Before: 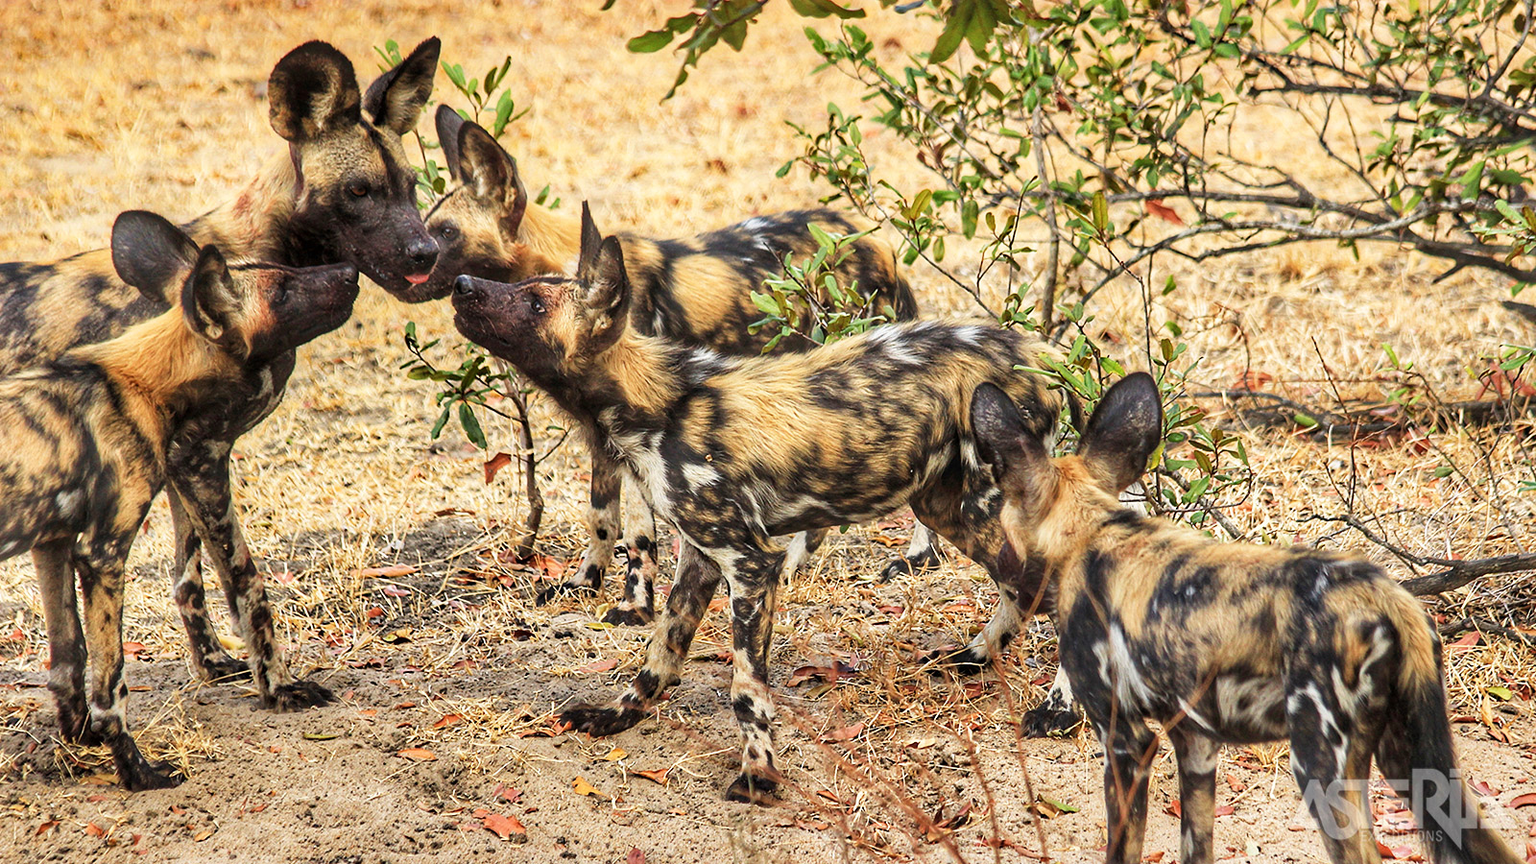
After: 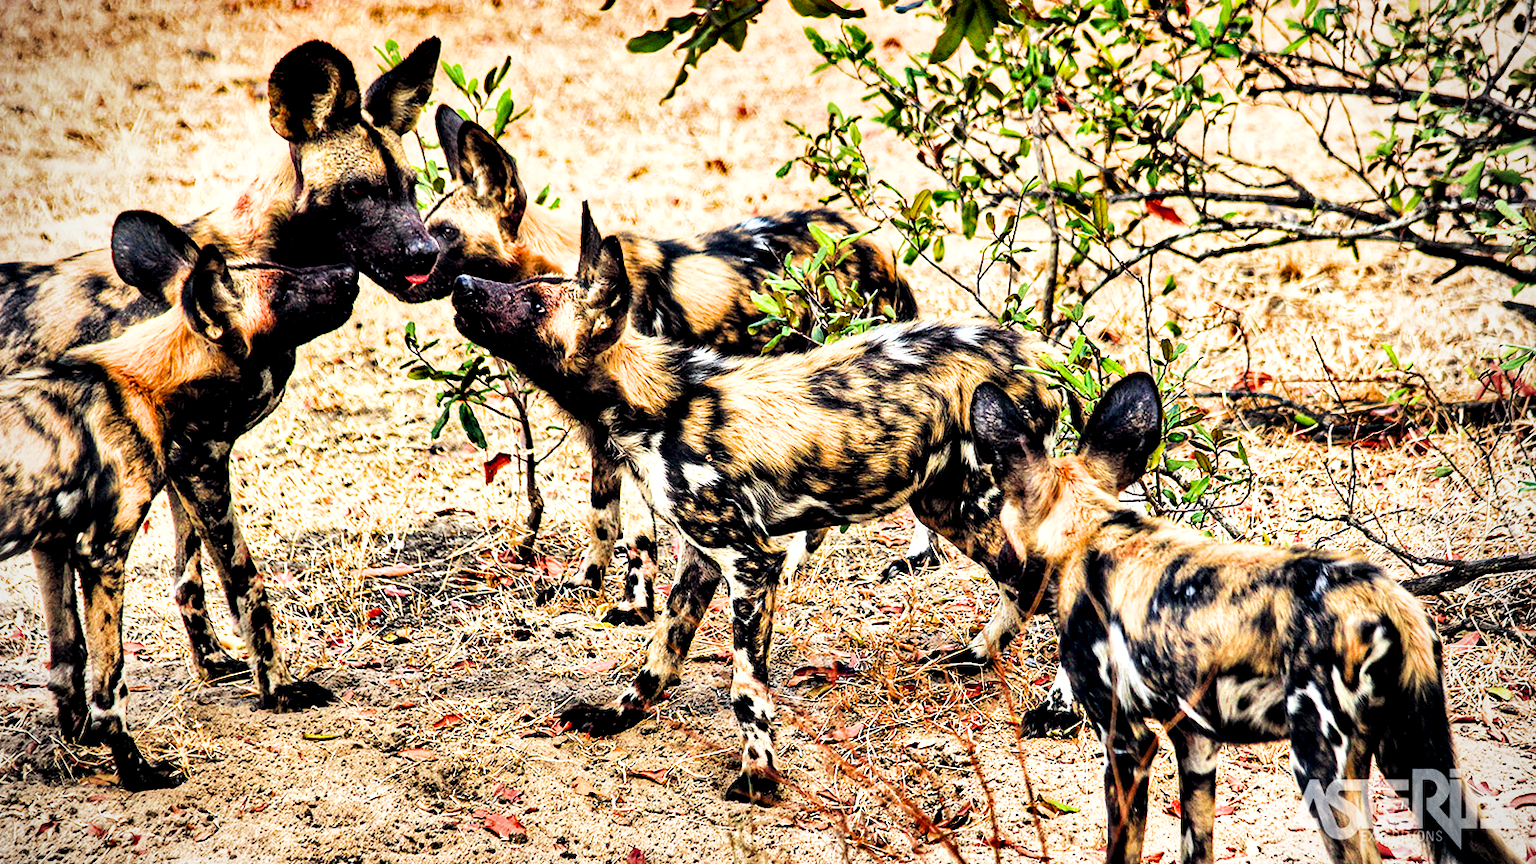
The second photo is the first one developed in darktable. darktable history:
vignetting: unbound false
color balance rgb: shadows lift › chroma 1.014%, shadows lift › hue 216.65°, global offset › chroma 0.138%, global offset › hue 253.98°, perceptual saturation grading › global saturation 9.714%, global vibrance 16.089%, saturation formula JzAzBz (2021)
contrast equalizer: y [[0.6 ×6], [0.55 ×6], [0 ×6], [0 ×6], [0 ×6]]
local contrast: highlights 106%, shadows 101%, detail 120%, midtone range 0.2
exposure: black level correction -0.002, exposure 0.539 EV, compensate exposure bias true, compensate highlight preservation false
filmic rgb: black relative exposure -16 EV, white relative exposure 6.26 EV, threshold 2.99 EV, hardness 5.14, contrast 1.345, enable highlight reconstruction true
shadows and highlights: highlights color adjustment 0.889%, soften with gaussian
contrast brightness saturation: saturation 0.125
